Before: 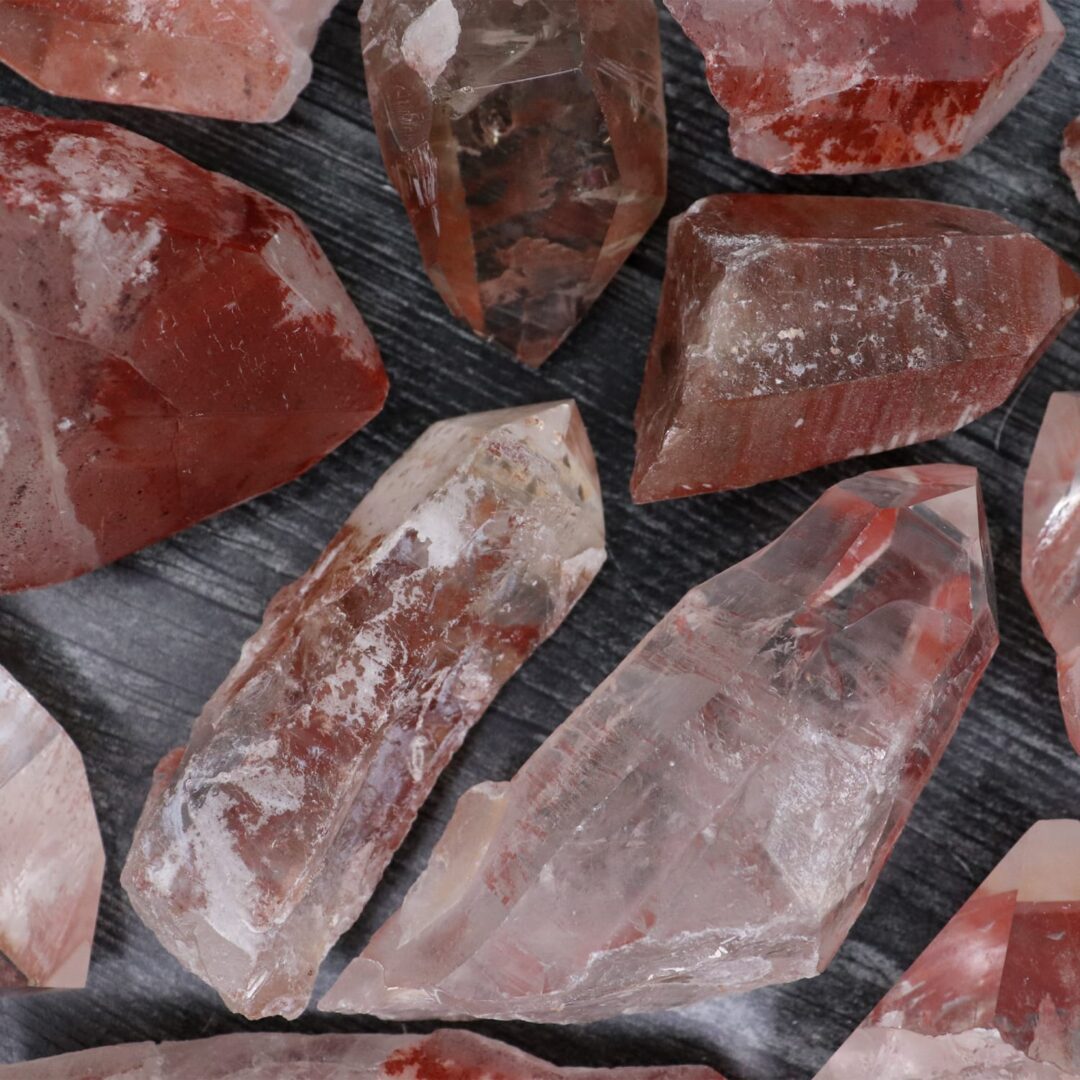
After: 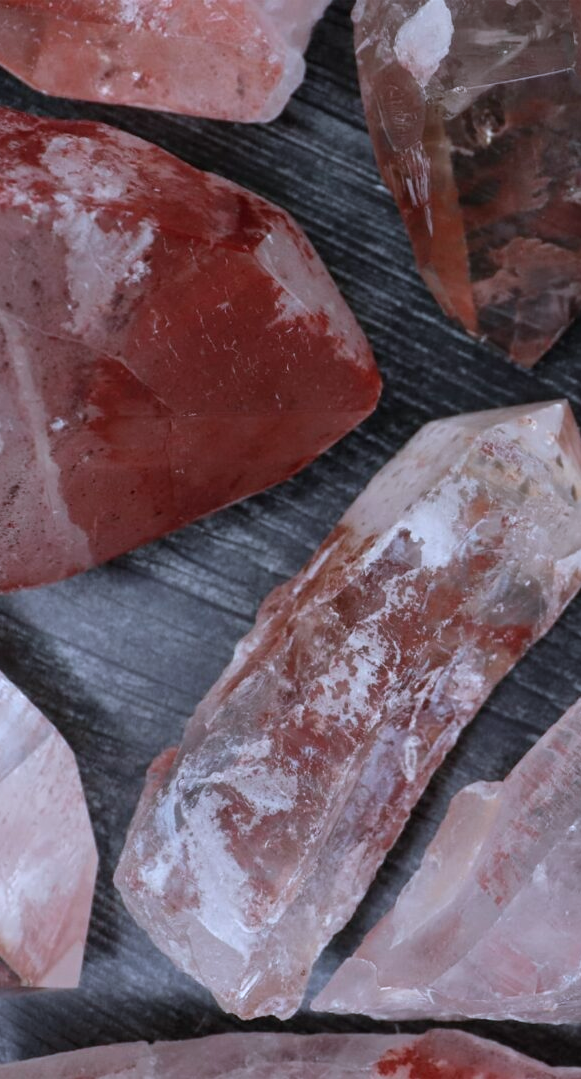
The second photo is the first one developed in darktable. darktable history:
crop: left 0.689%, right 45.475%, bottom 0.081%
color correction: highlights a* -1.87, highlights b* -18.57
